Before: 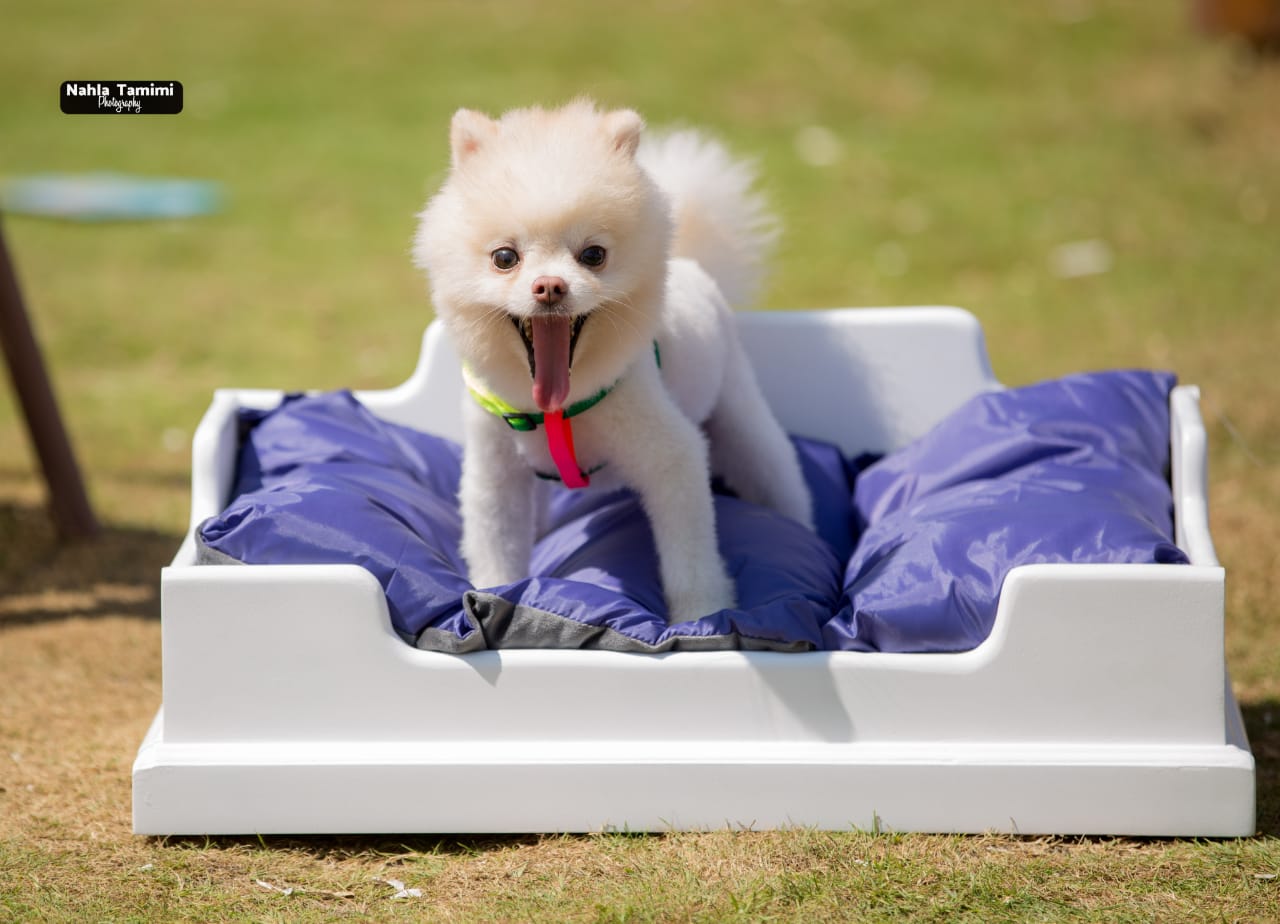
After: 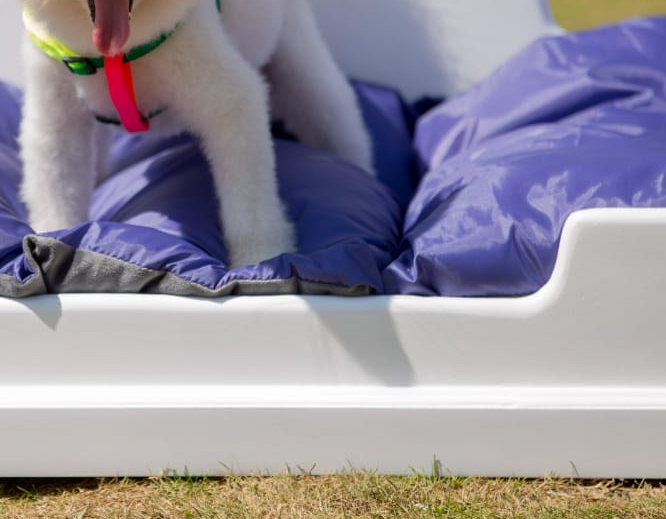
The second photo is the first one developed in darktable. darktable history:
crop: left 34.415%, top 38.576%, right 13.538%, bottom 5.238%
shadows and highlights: low approximation 0.01, soften with gaussian
